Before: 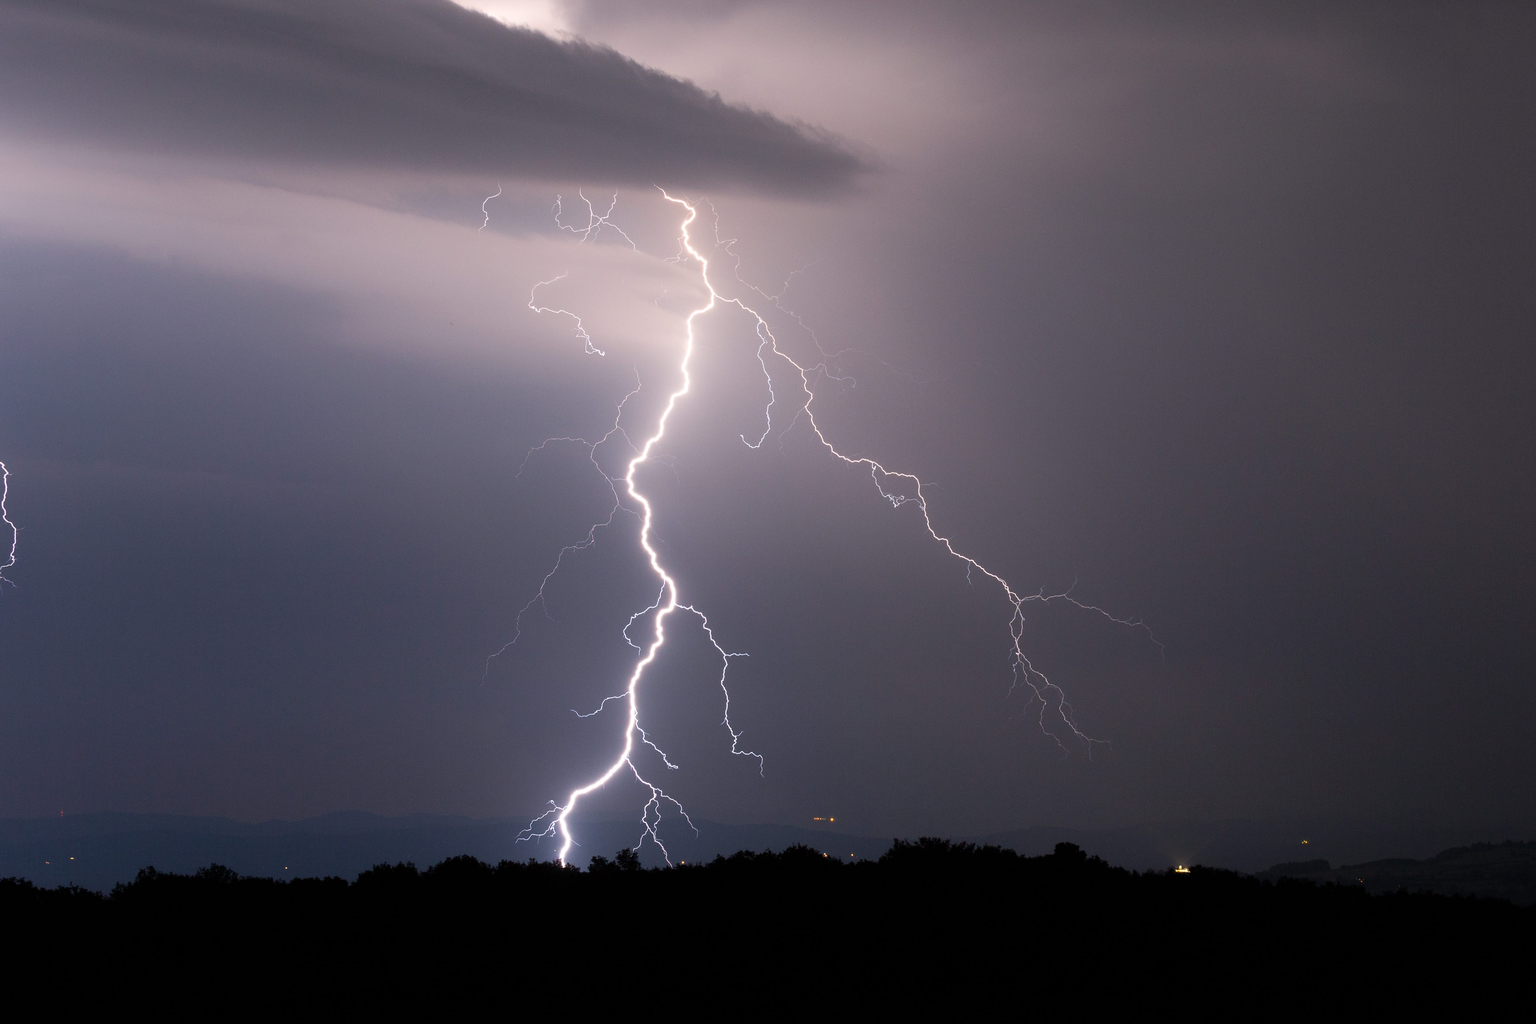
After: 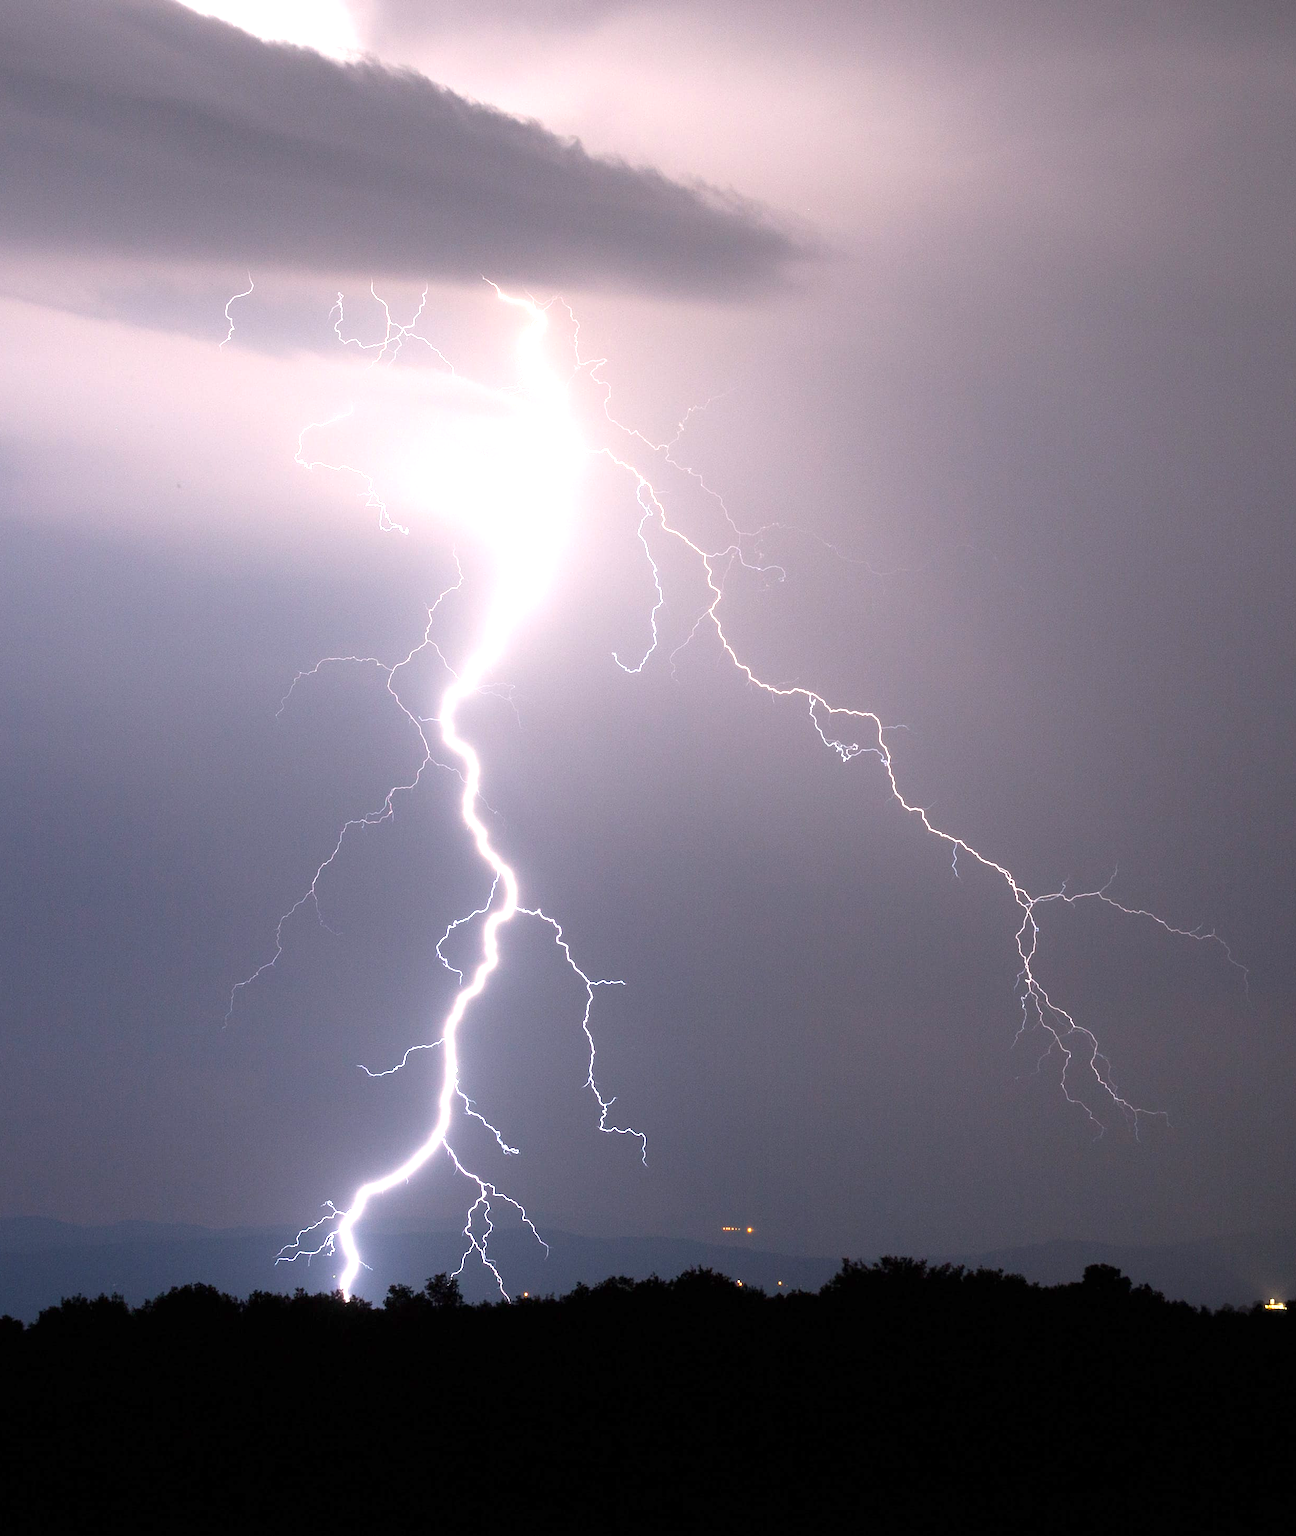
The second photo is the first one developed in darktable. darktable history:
crop: left 21.665%, right 22.08%, bottom 0.009%
exposure: exposure 1 EV, compensate exposure bias true, compensate highlight preservation false
